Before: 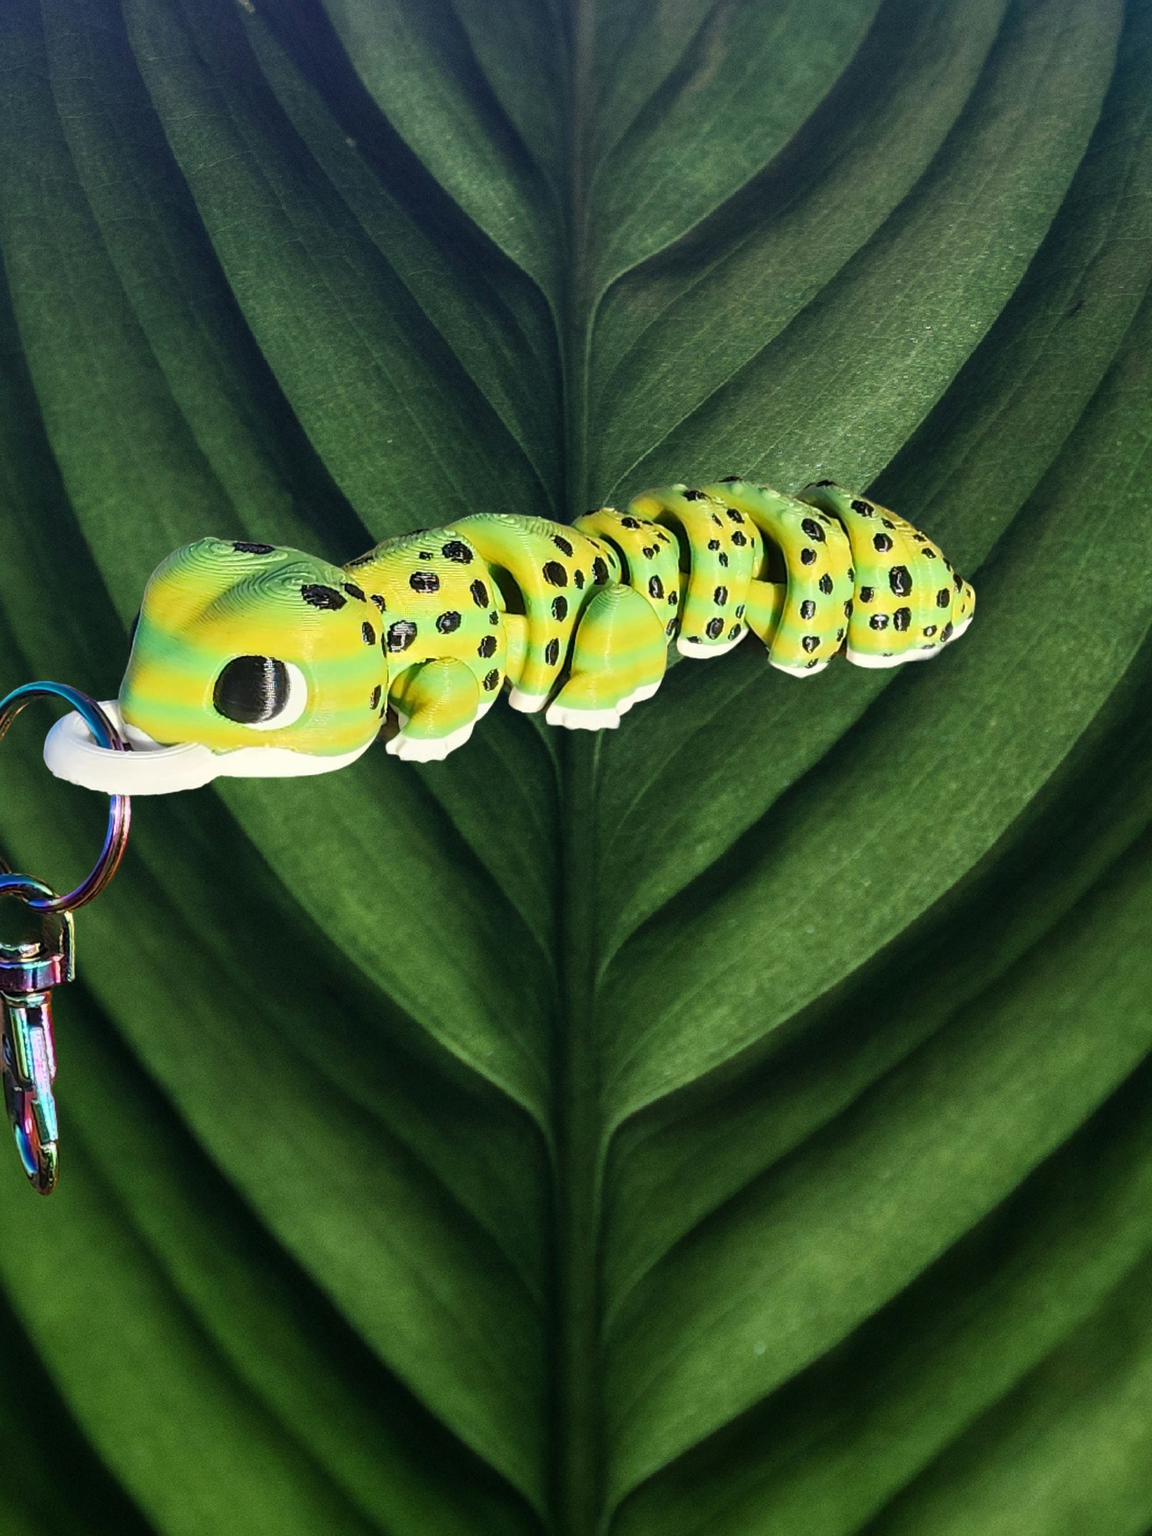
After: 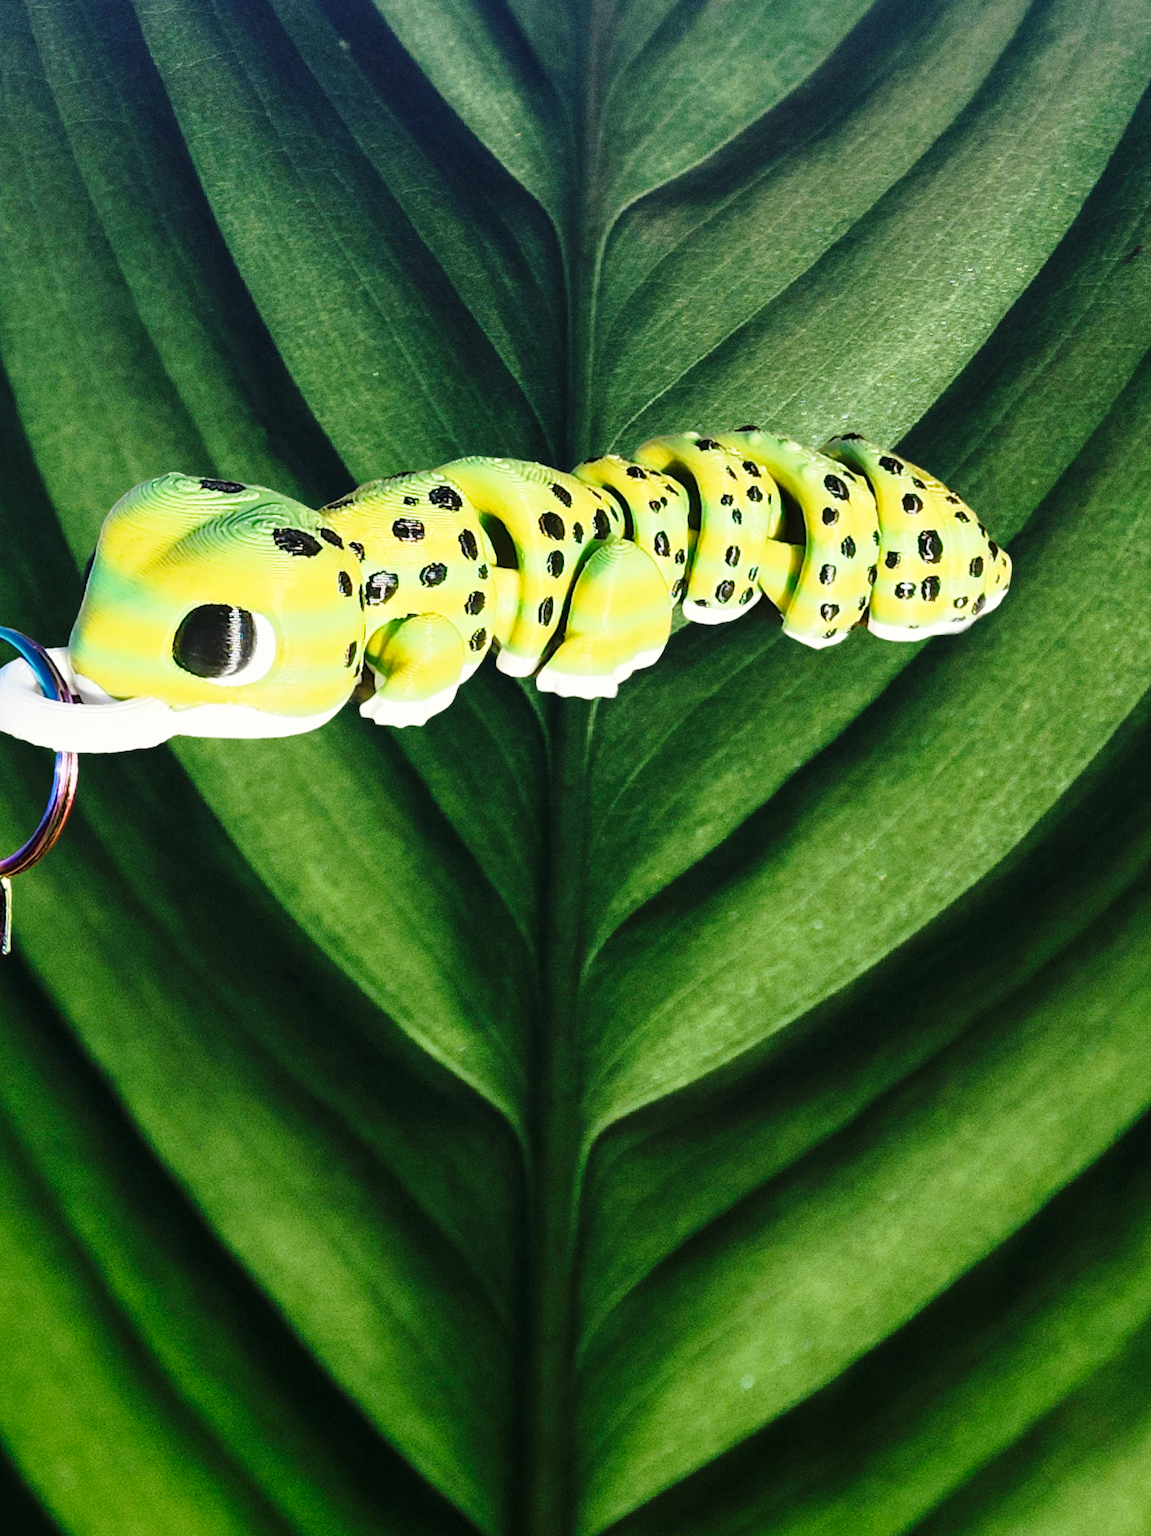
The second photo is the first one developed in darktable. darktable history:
base curve: curves: ch0 [(0, 0) (0.028, 0.03) (0.121, 0.232) (0.46, 0.748) (0.859, 0.968) (1, 1)], preserve colors none
crop and rotate: angle -1.96°, left 3.097%, top 4.154%, right 1.586%, bottom 0.529%
